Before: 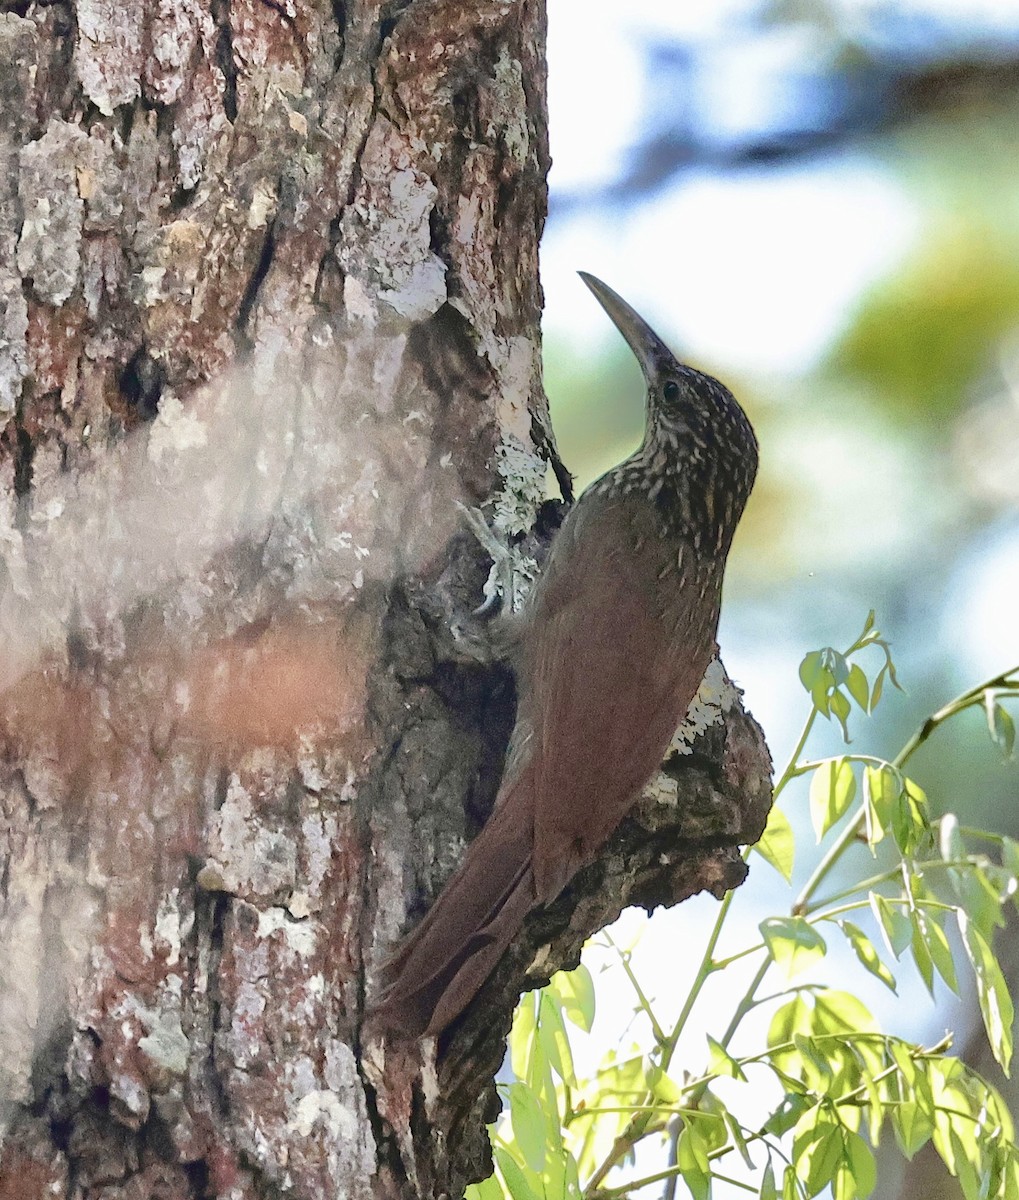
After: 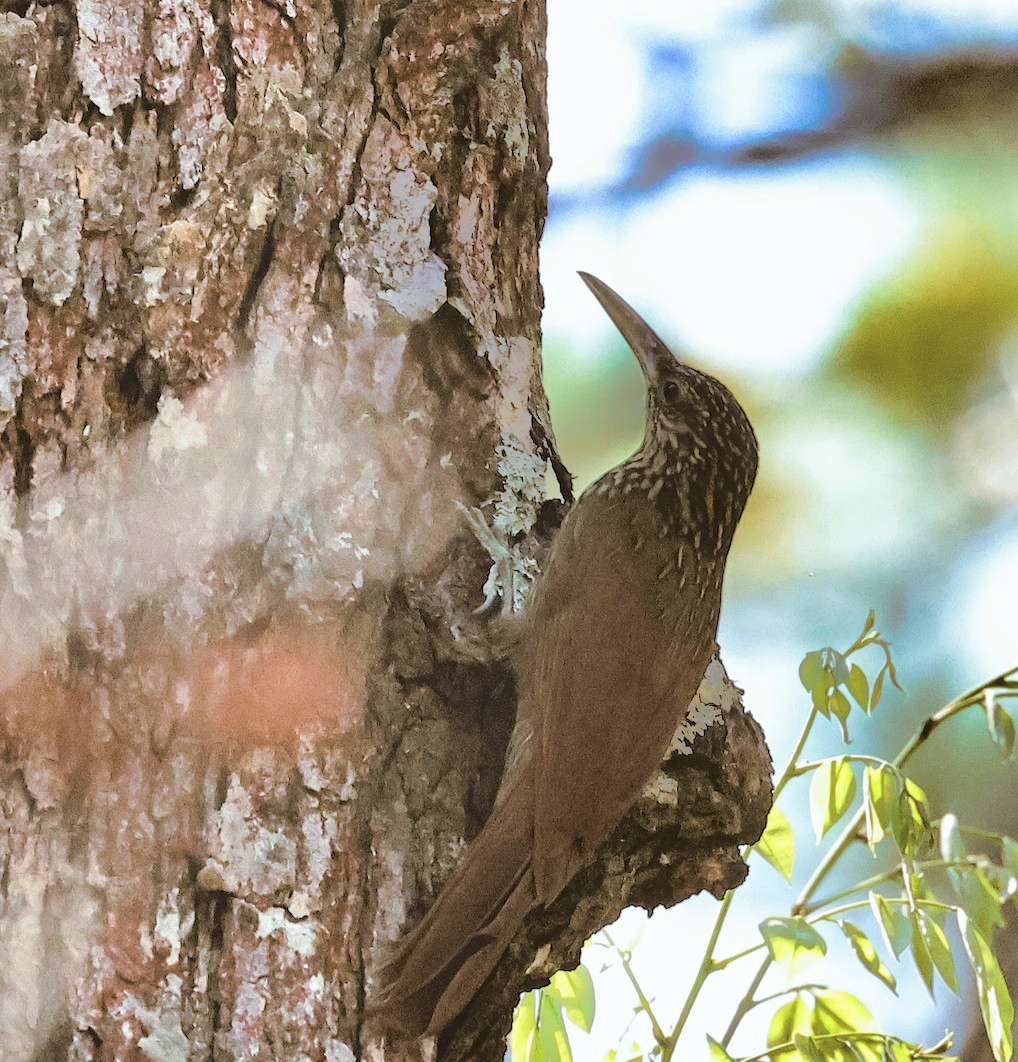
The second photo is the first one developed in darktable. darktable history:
crop and rotate: top 0%, bottom 11.49%
color balance rgb: perceptual saturation grading › global saturation 20%, perceptual saturation grading › highlights -25%, perceptual saturation grading › shadows 50%
split-toning: shadows › hue 37.98°, highlights › hue 185.58°, balance -55.261
